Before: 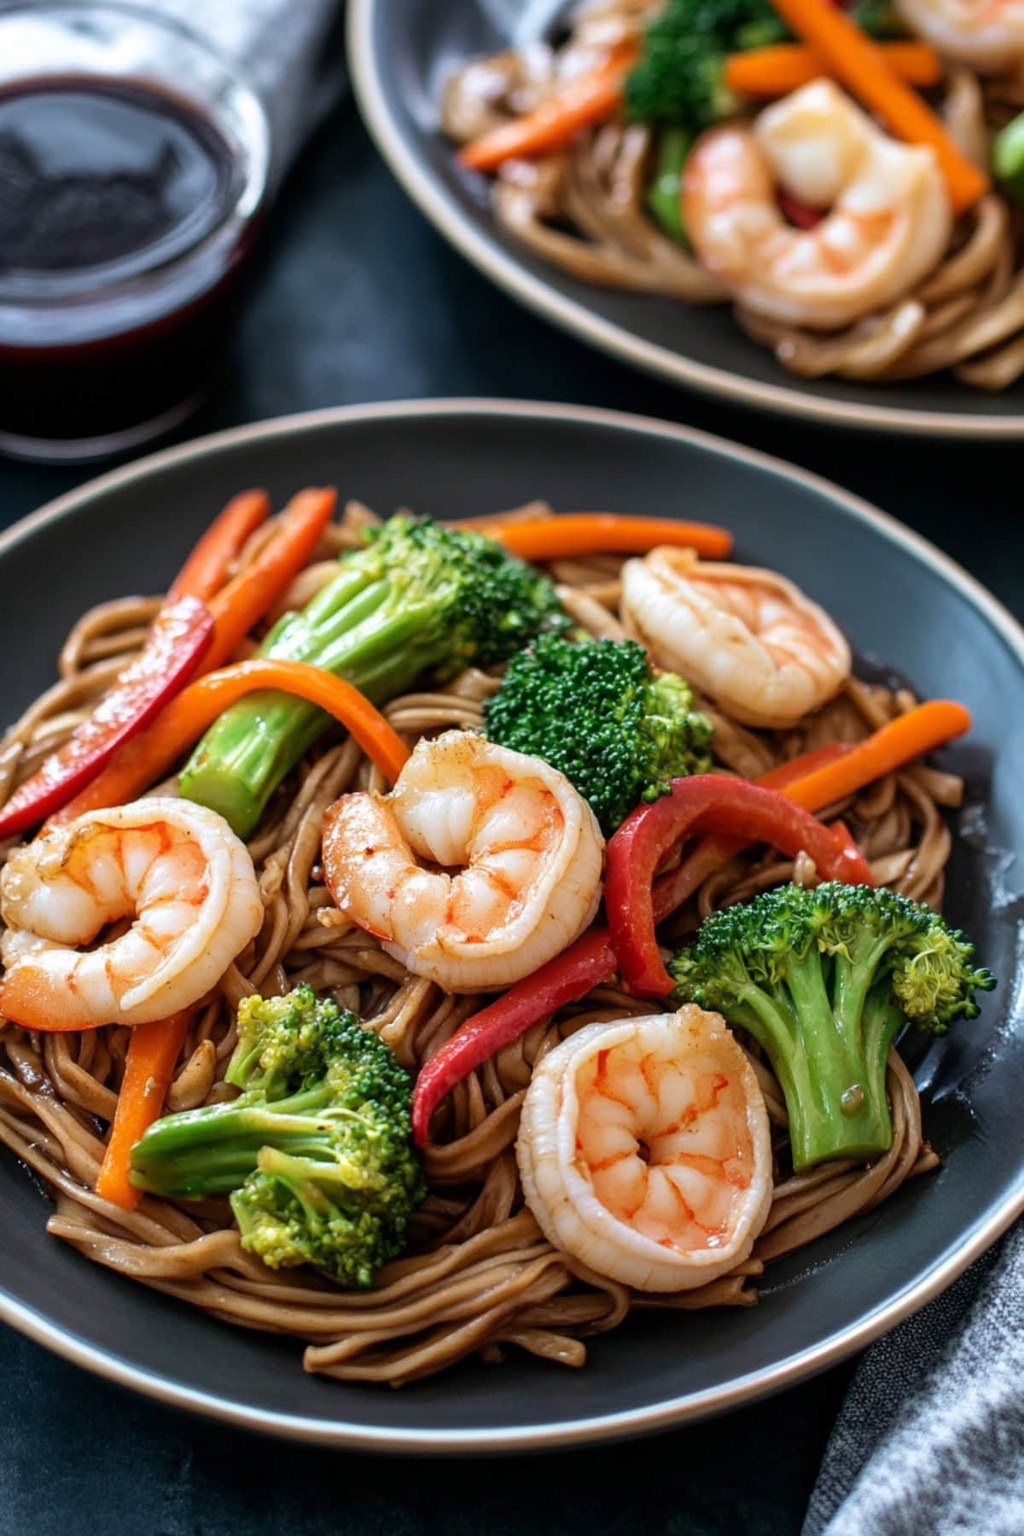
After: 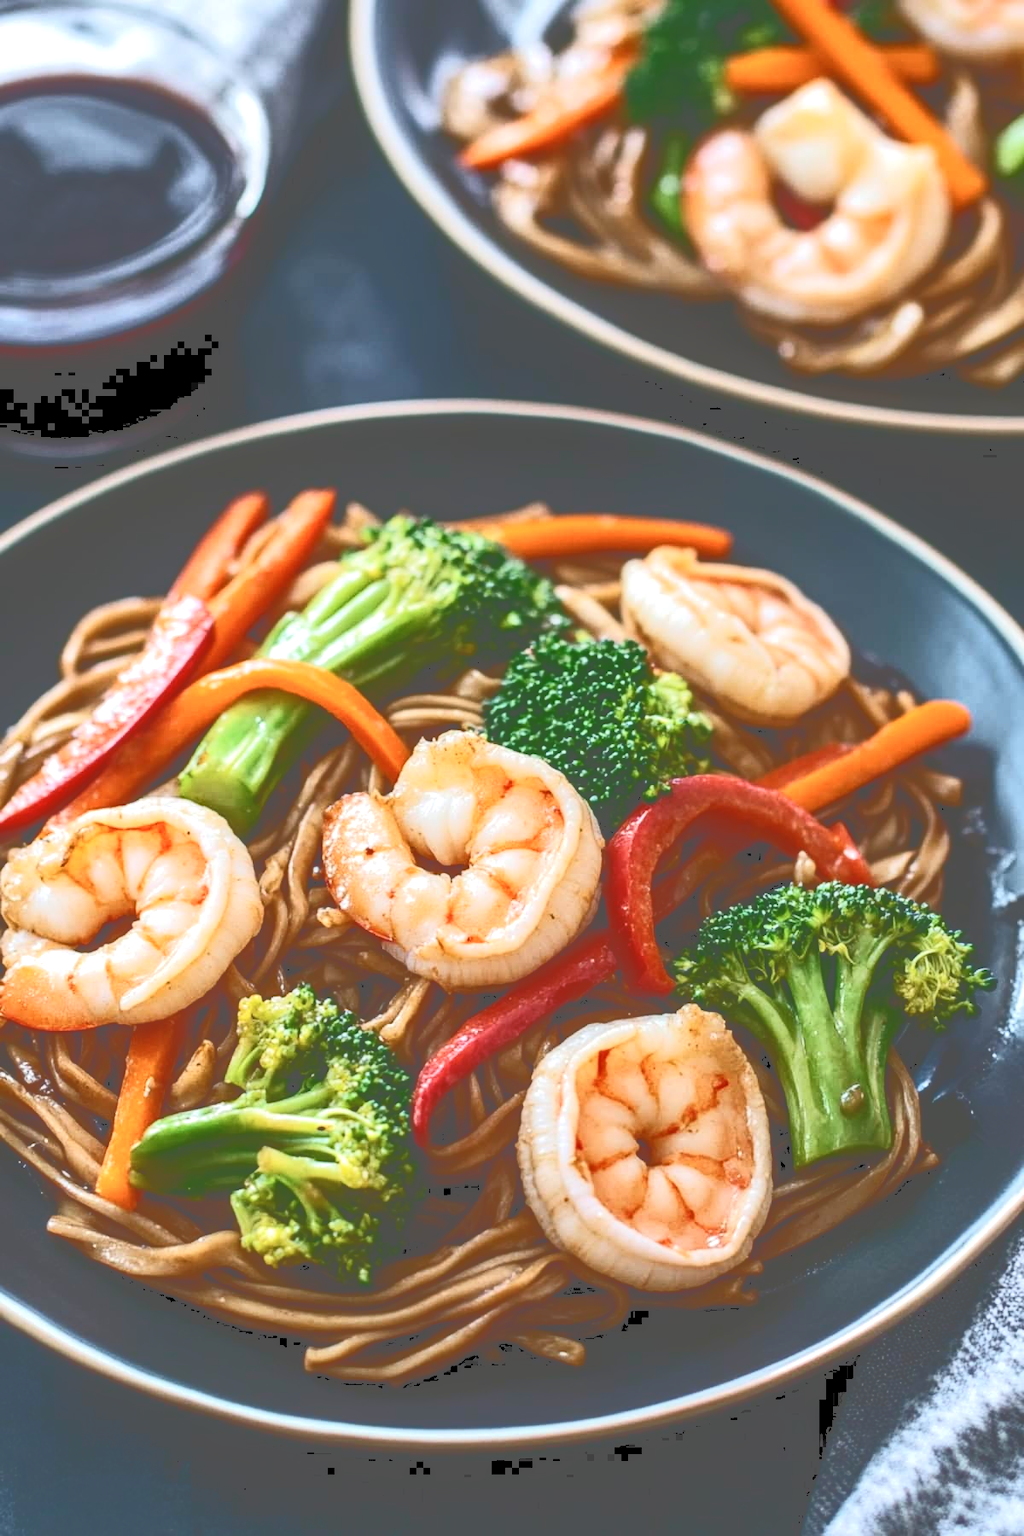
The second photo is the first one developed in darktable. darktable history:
levels: black 0.049%, levels [0, 0.492, 0.984]
tone curve: curves: ch0 [(0, 0) (0.003, 0.331) (0.011, 0.333) (0.025, 0.333) (0.044, 0.334) (0.069, 0.335) (0.1, 0.338) (0.136, 0.342) (0.177, 0.347) (0.224, 0.352) (0.277, 0.359) (0.335, 0.39) (0.399, 0.434) (0.468, 0.509) (0.543, 0.615) (0.623, 0.731) (0.709, 0.814) (0.801, 0.88) (0.898, 0.921) (1, 1)], color space Lab, independent channels, preserve colors none
local contrast: on, module defaults
